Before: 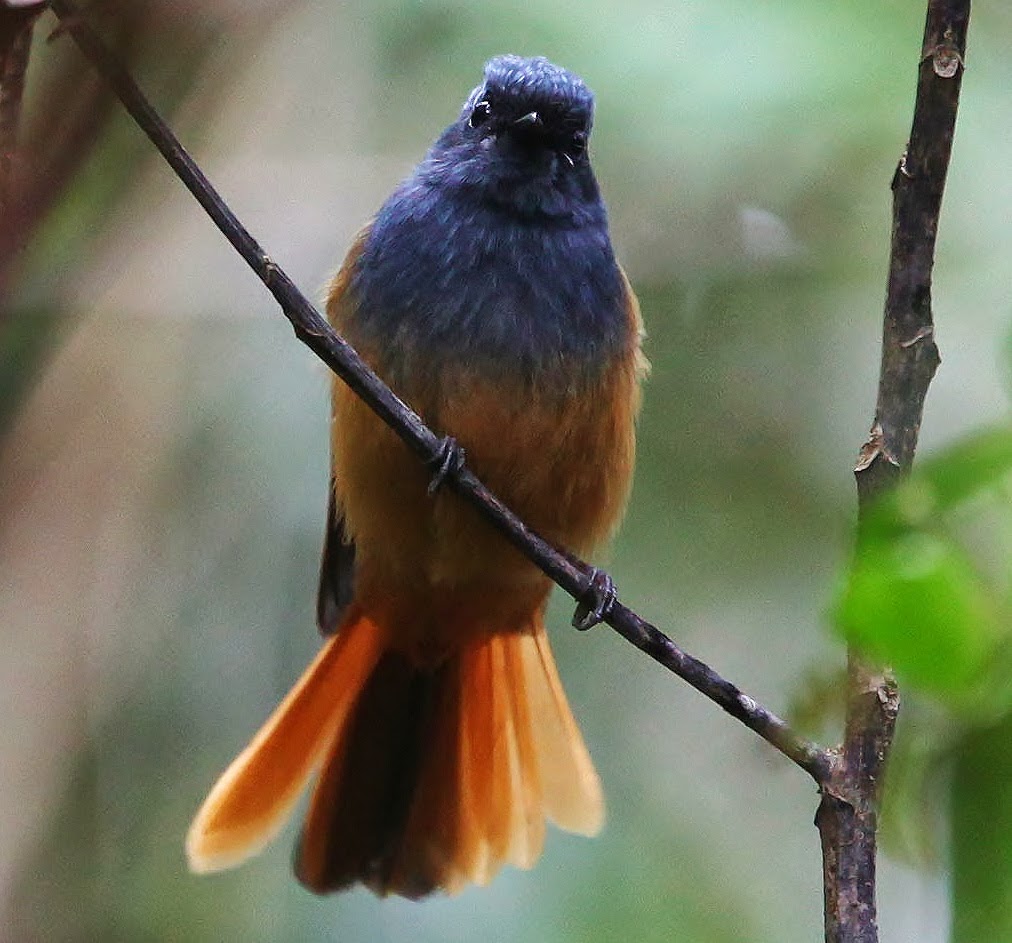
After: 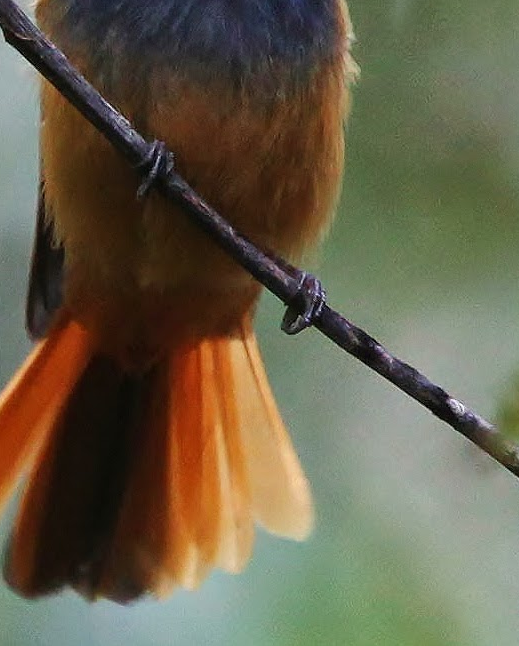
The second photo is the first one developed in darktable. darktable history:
crop and rotate: left 28.834%, top 31.41%, right 19.82%
